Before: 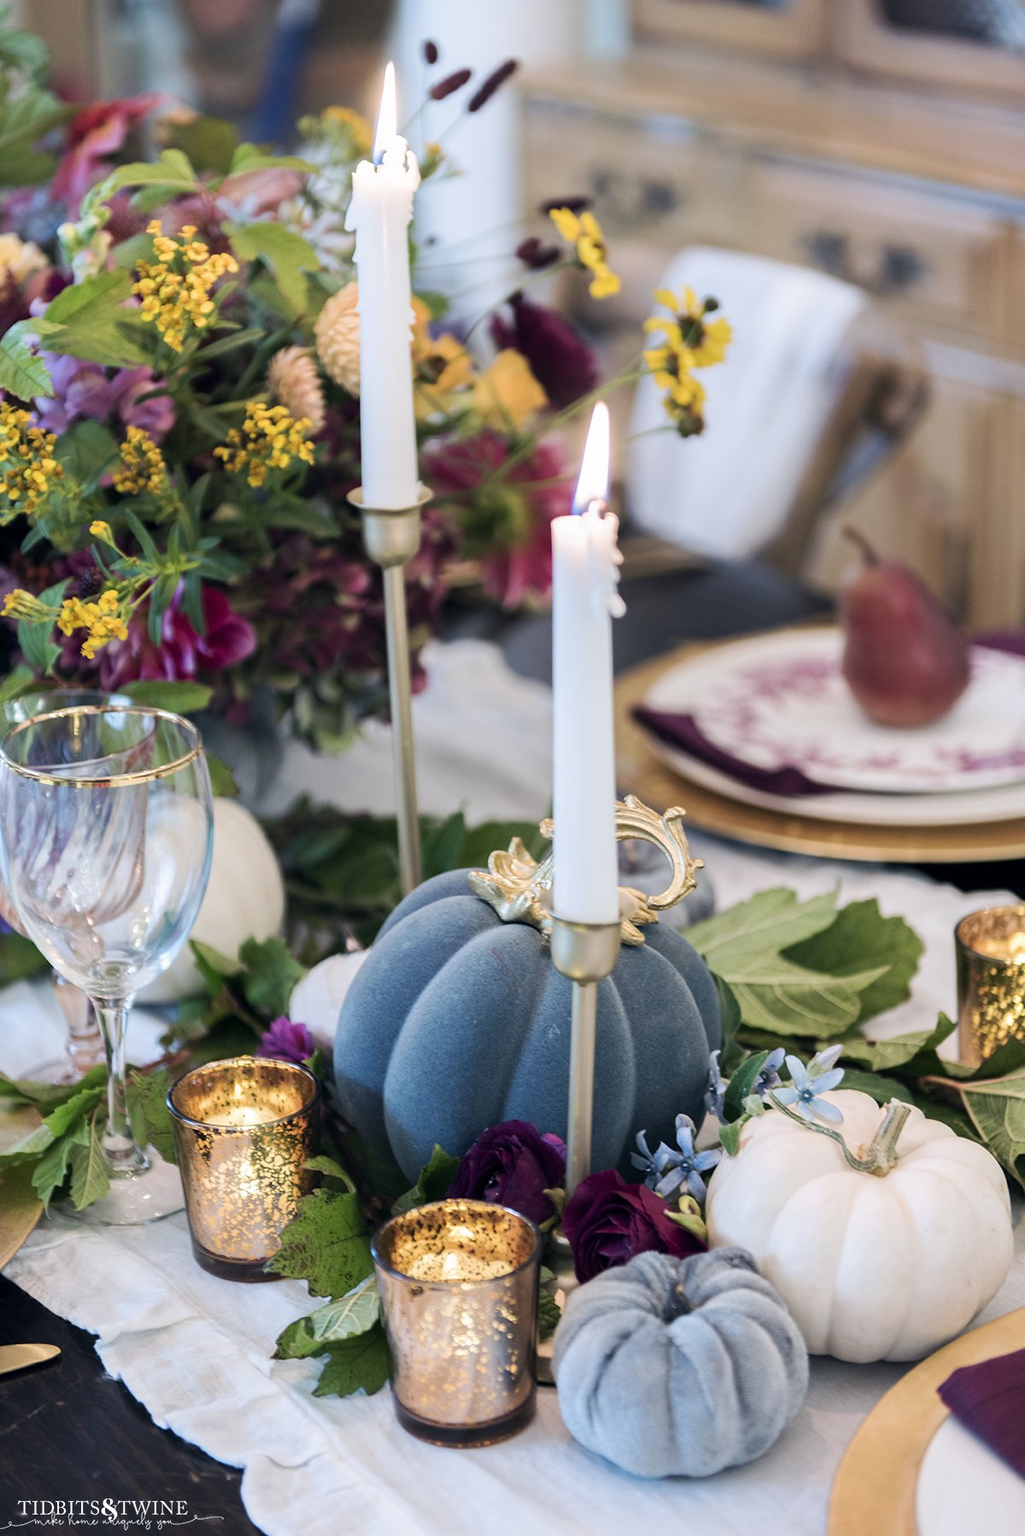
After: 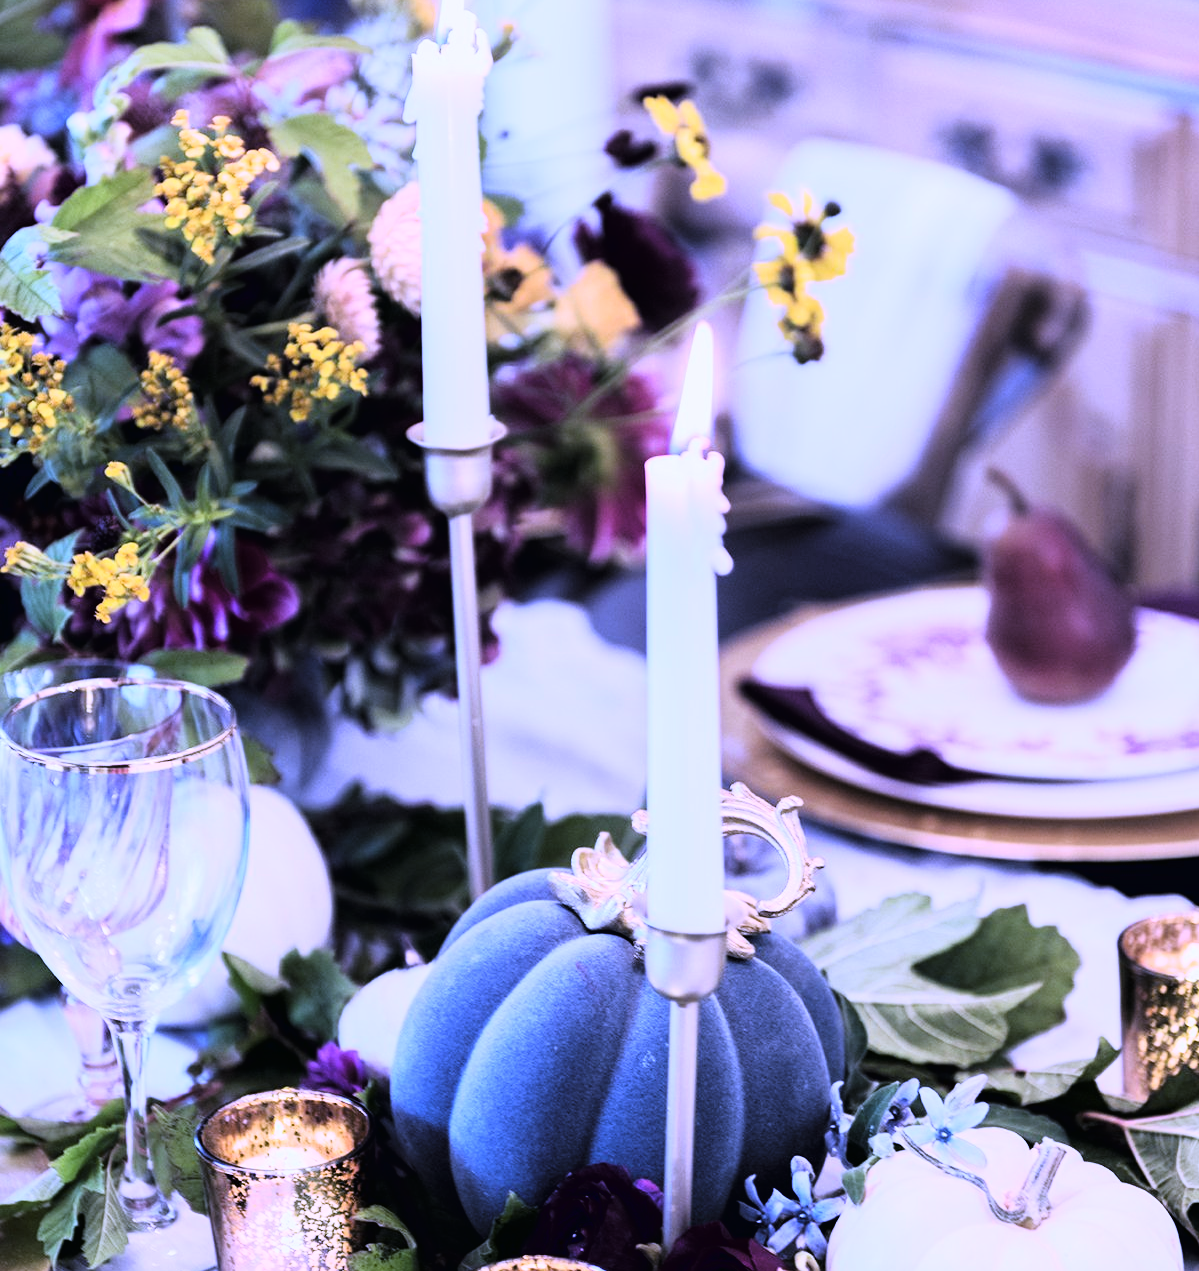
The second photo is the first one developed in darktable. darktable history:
crop and rotate: top 8.293%, bottom 20.996%
white balance: red 0.98, blue 1.61
tone curve: curves: ch0 [(0.016, 0.011) (0.094, 0.016) (0.469, 0.508) (0.721, 0.862) (1, 1)], color space Lab, linked channels, preserve colors none
